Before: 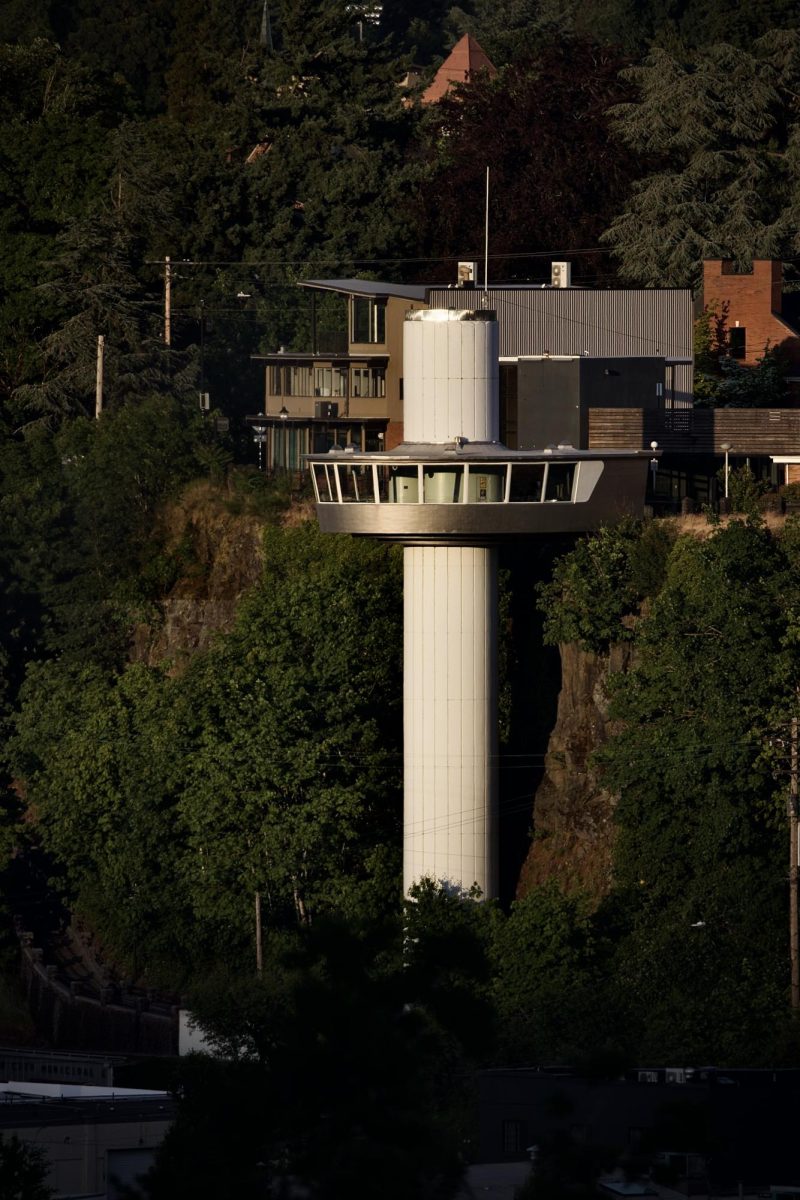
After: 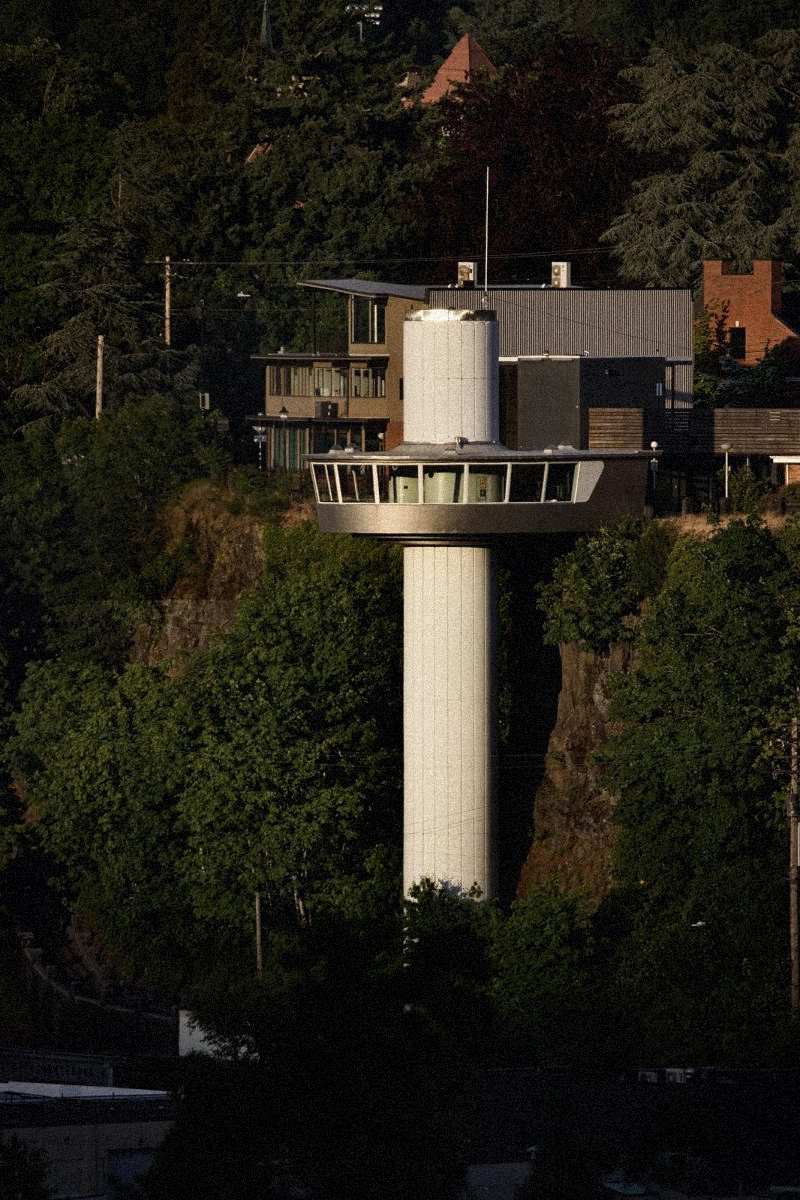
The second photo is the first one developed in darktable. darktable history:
grain: coarseness 9.38 ISO, strength 34.99%, mid-tones bias 0%
contrast equalizer: y [[0.5, 0.5, 0.468, 0.5, 0.5, 0.5], [0.5 ×6], [0.5 ×6], [0 ×6], [0 ×6]]
